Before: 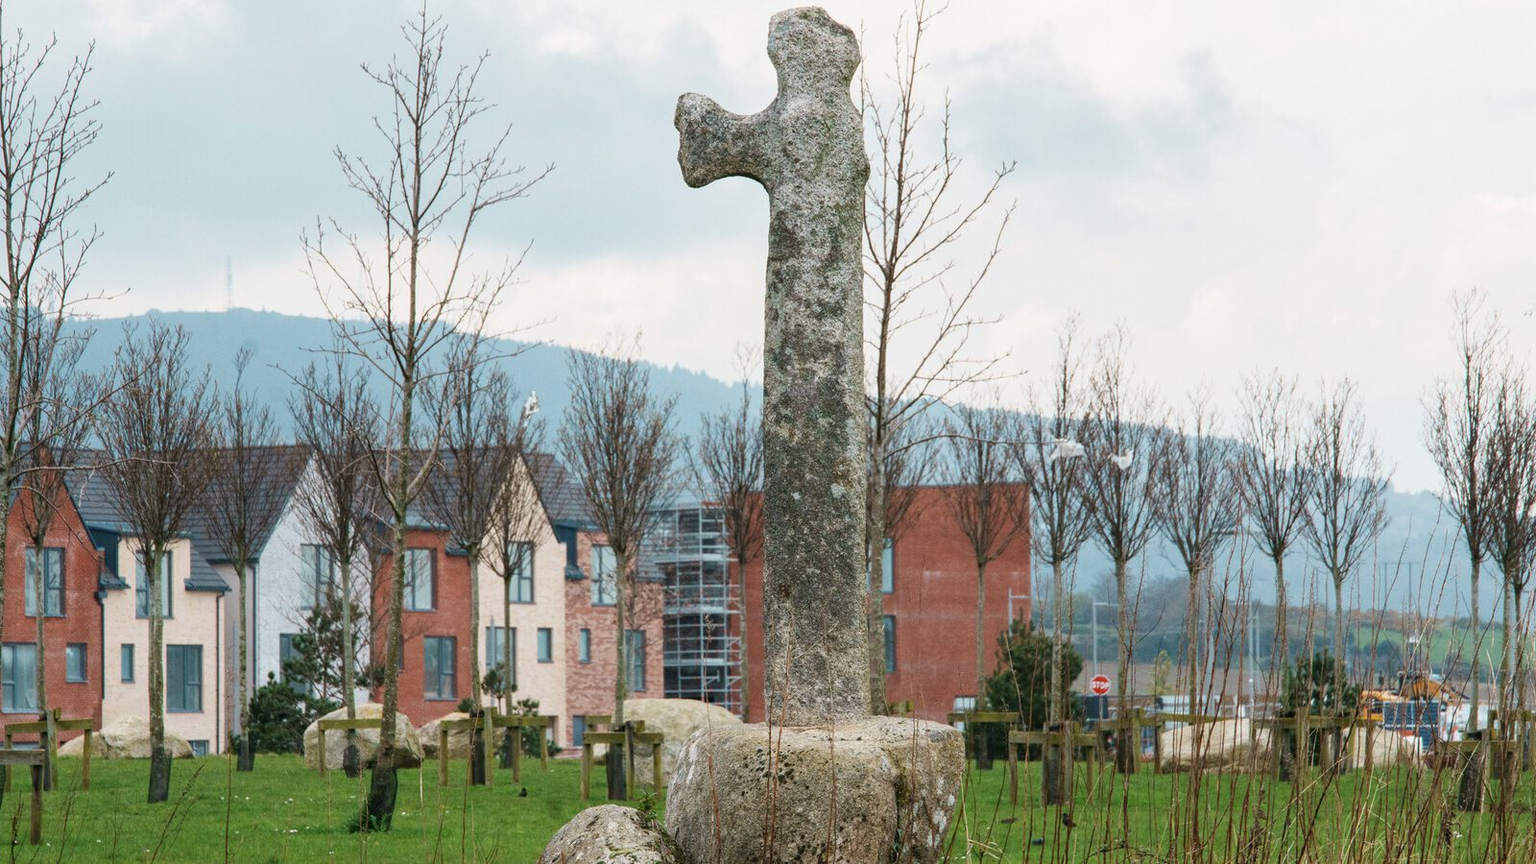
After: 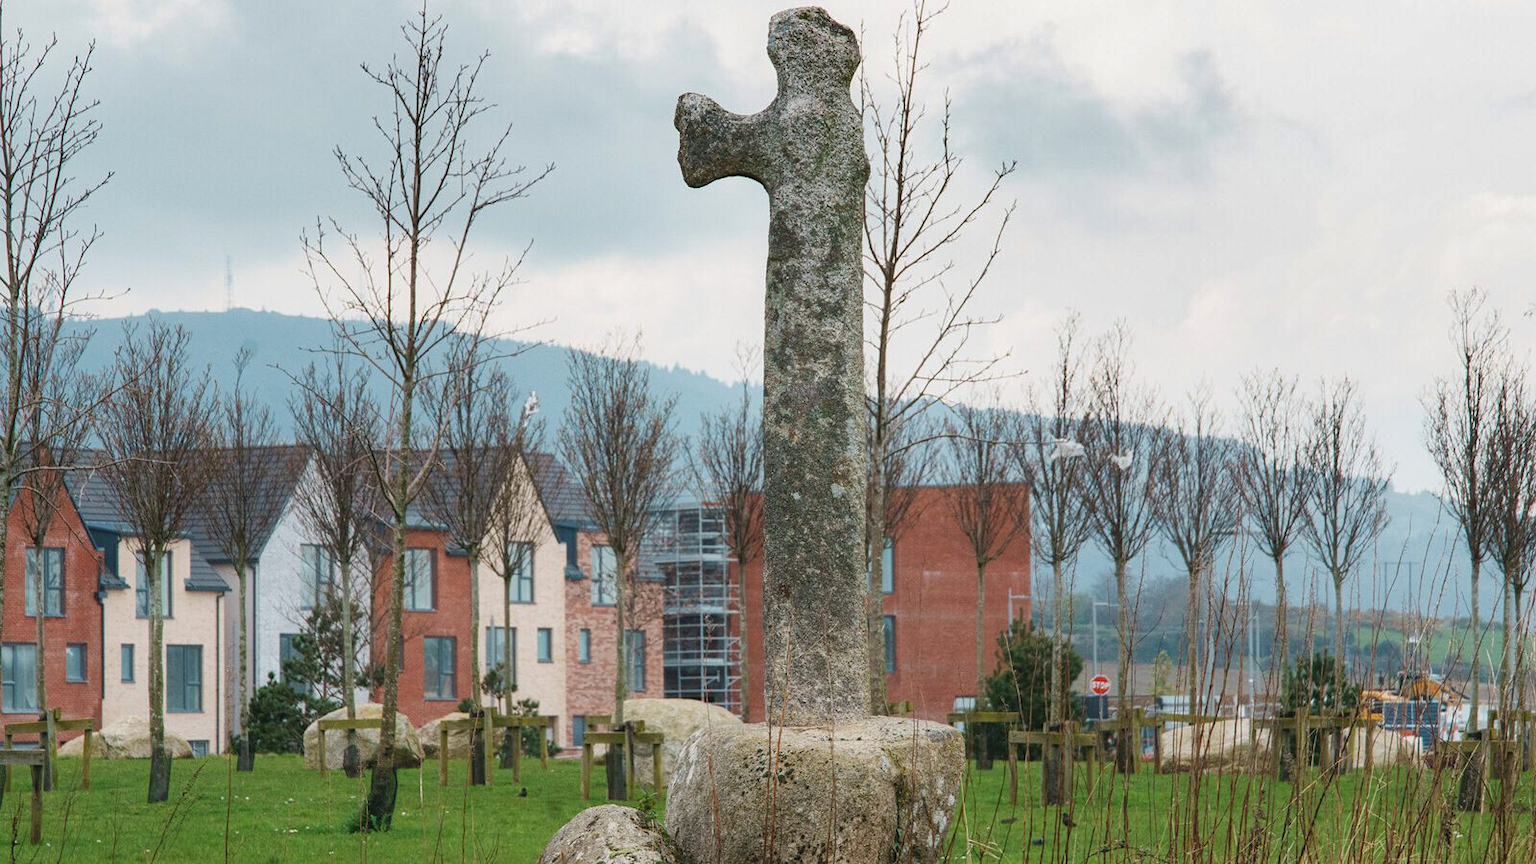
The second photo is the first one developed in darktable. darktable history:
exposure: compensate highlight preservation false
contrast equalizer: y [[0.5, 0.488, 0.462, 0.461, 0.491, 0.5], [0.5 ×6], [0.5 ×6], [0 ×6], [0 ×6]]
shadows and highlights: soften with gaussian
